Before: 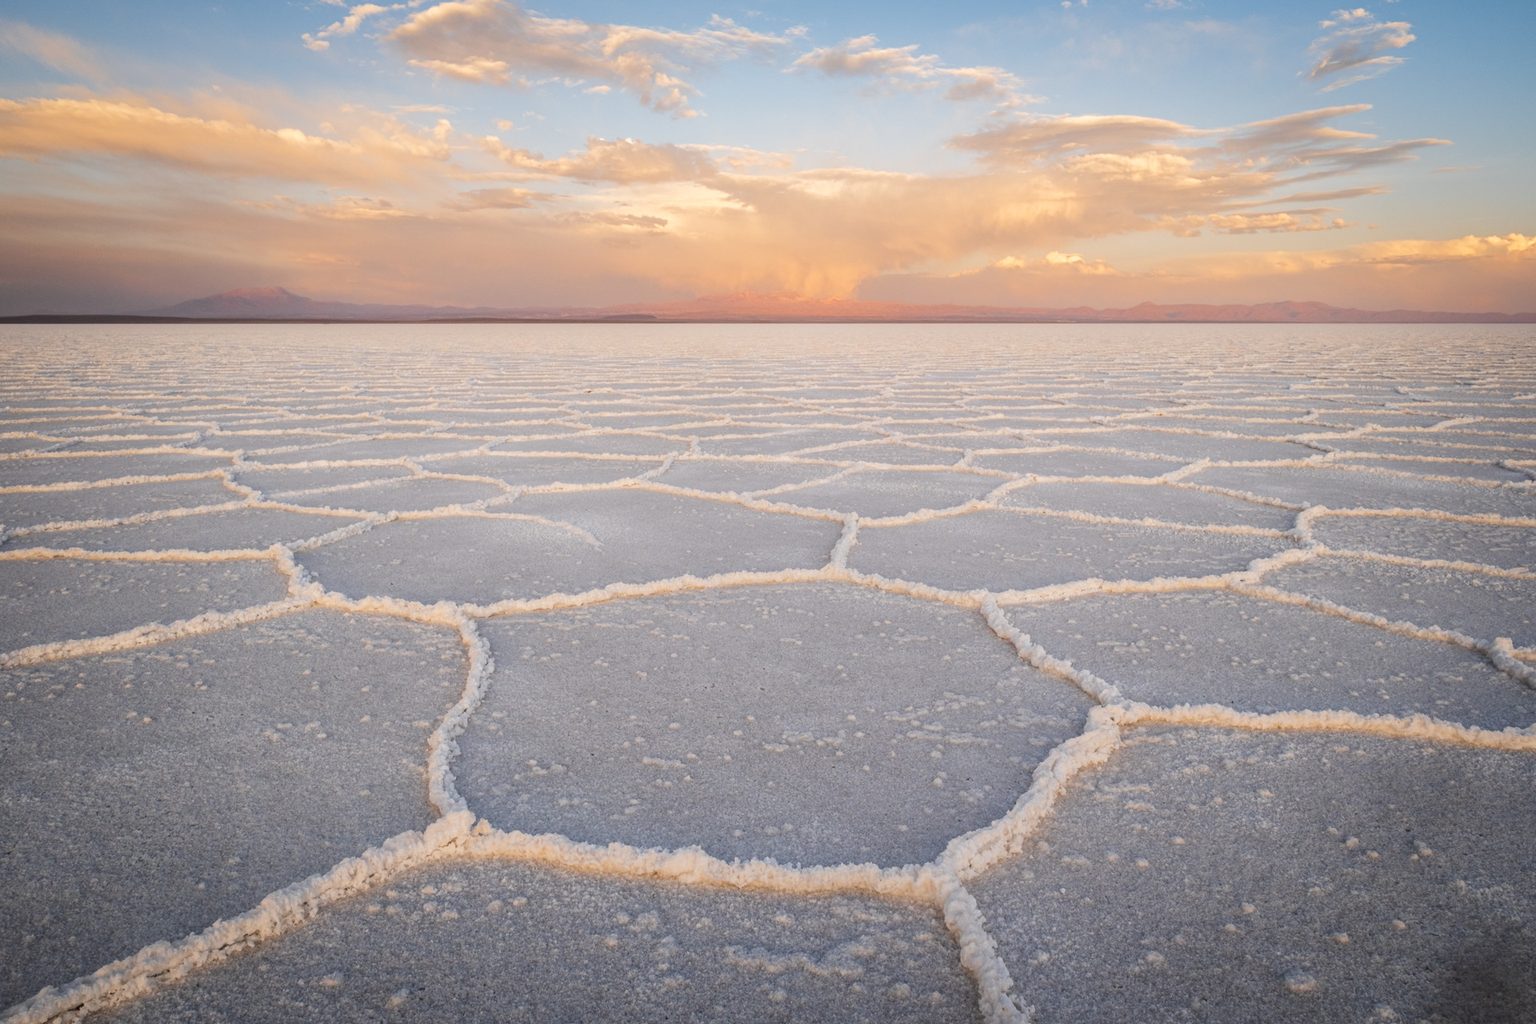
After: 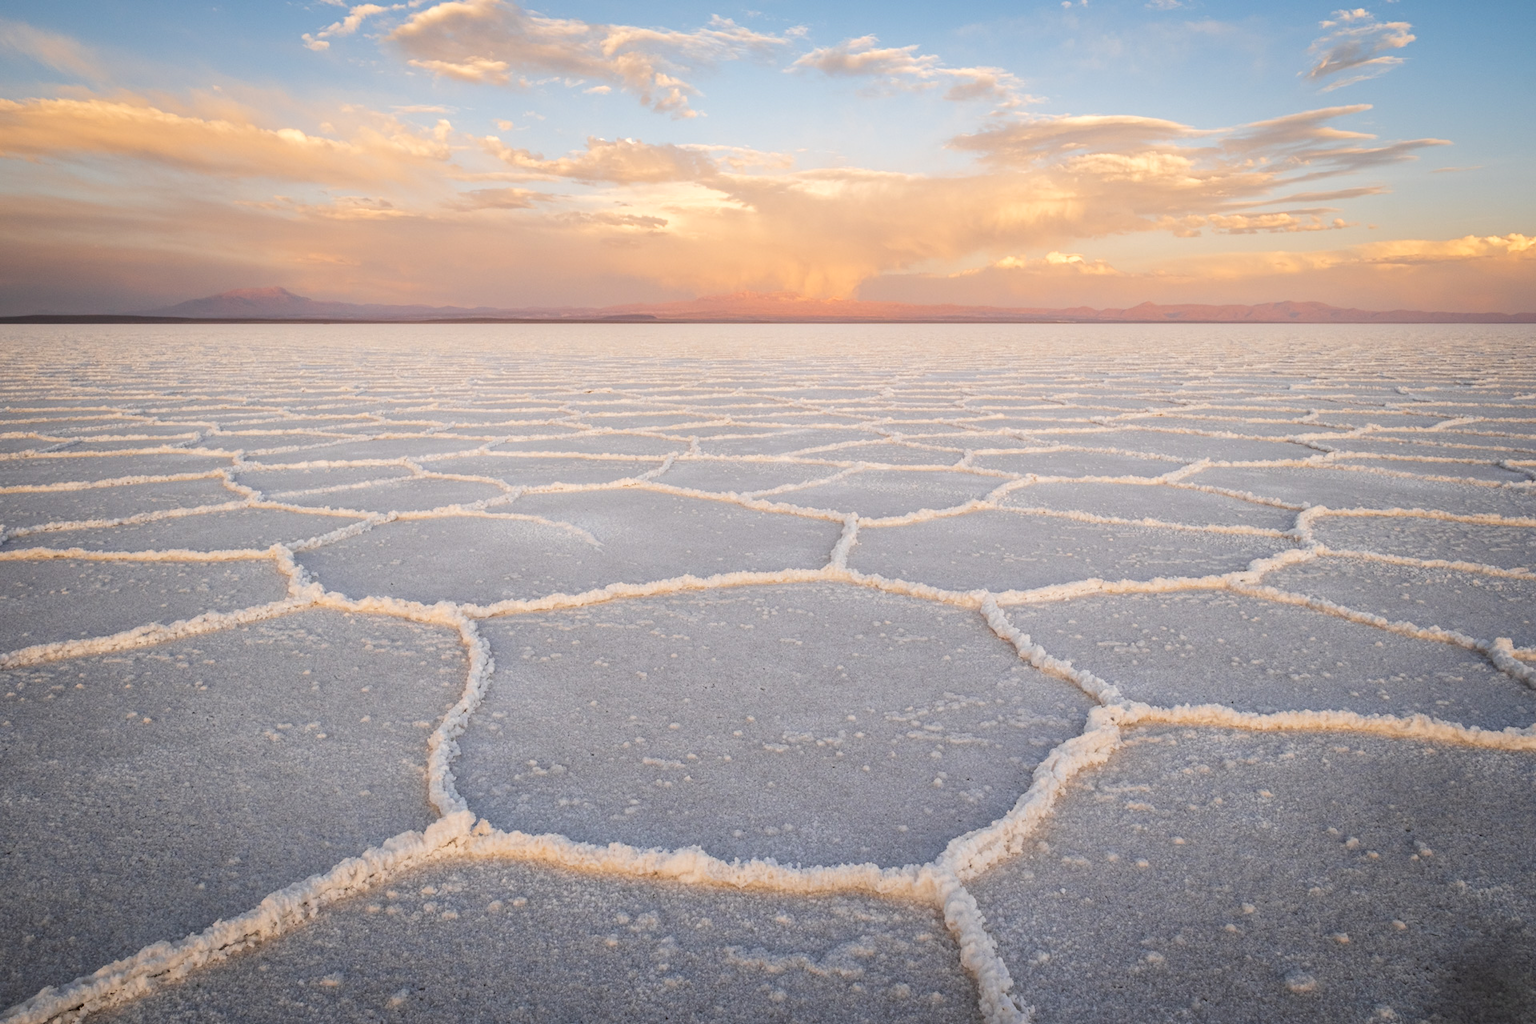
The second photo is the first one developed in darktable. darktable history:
levels: mode automatic, levels [0, 0.394, 0.787]
